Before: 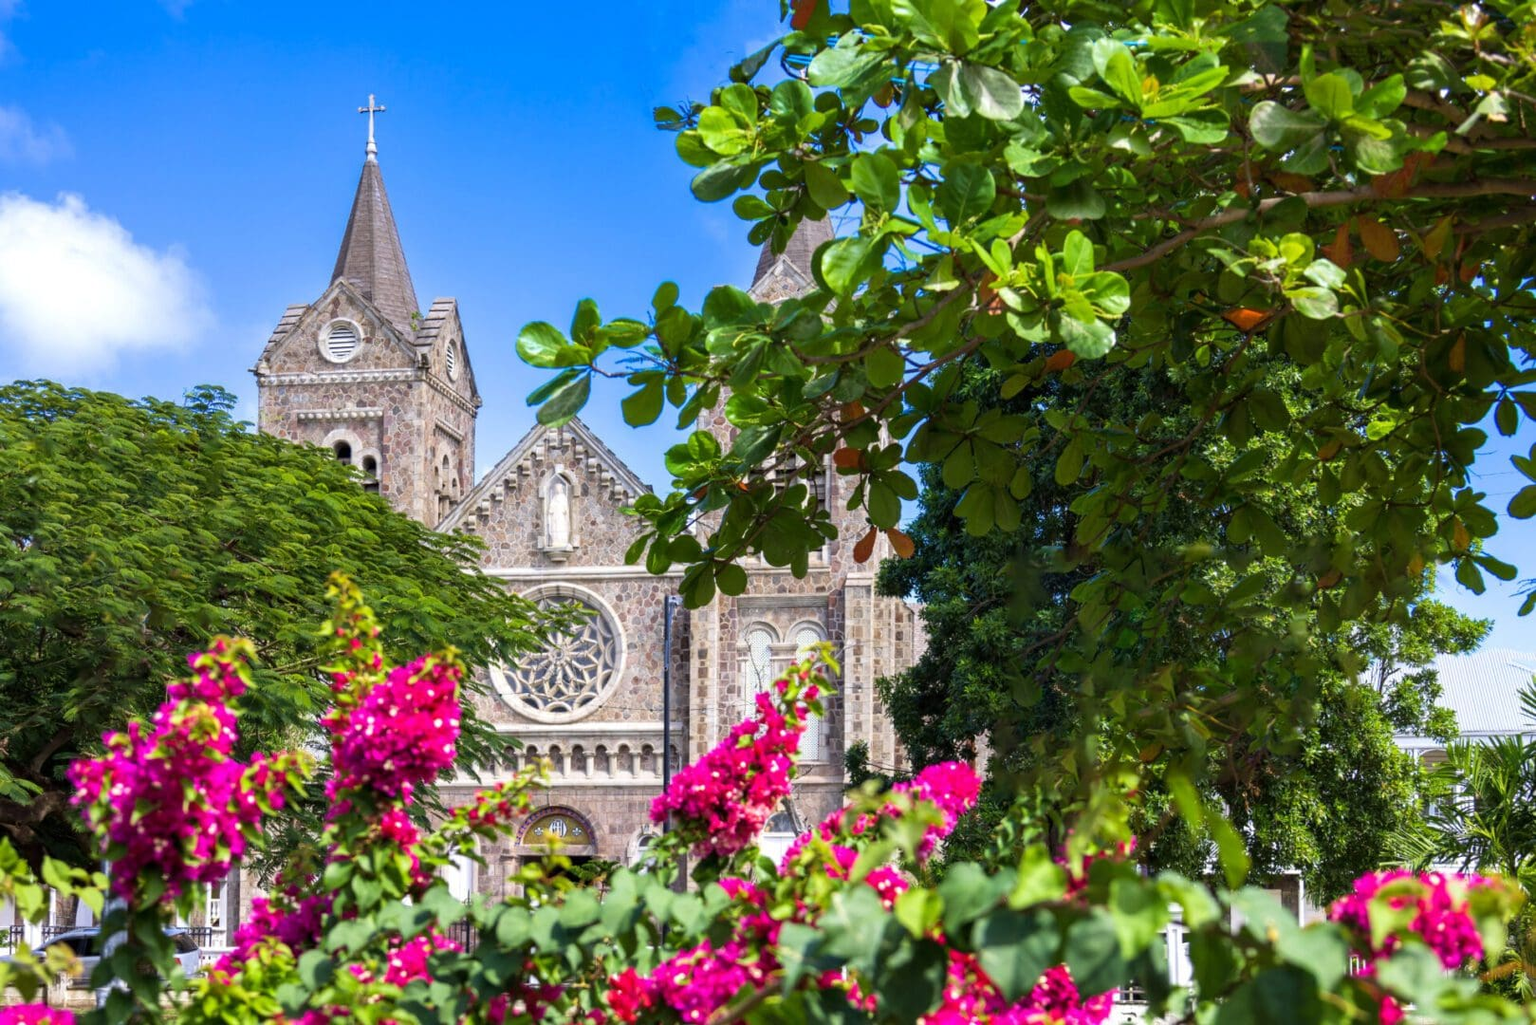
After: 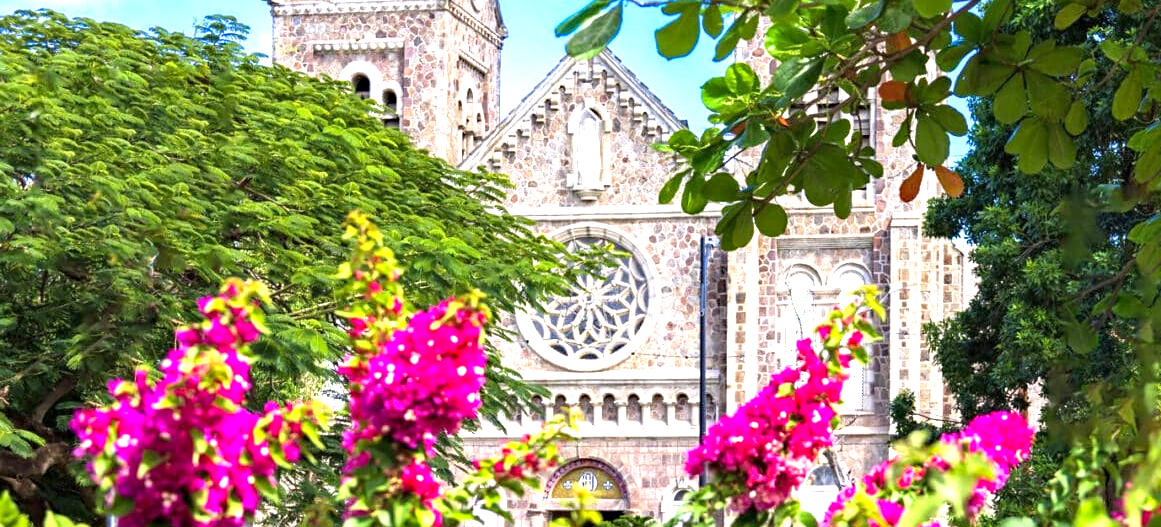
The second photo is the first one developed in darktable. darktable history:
sharpen: amount 0.214
exposure: black level correction 0, exposure 1.104 EV, compensate highlight preservation false
haze removal: adaptive false
crop: top 36.26%, right 28.288%, bottom 14.894%
